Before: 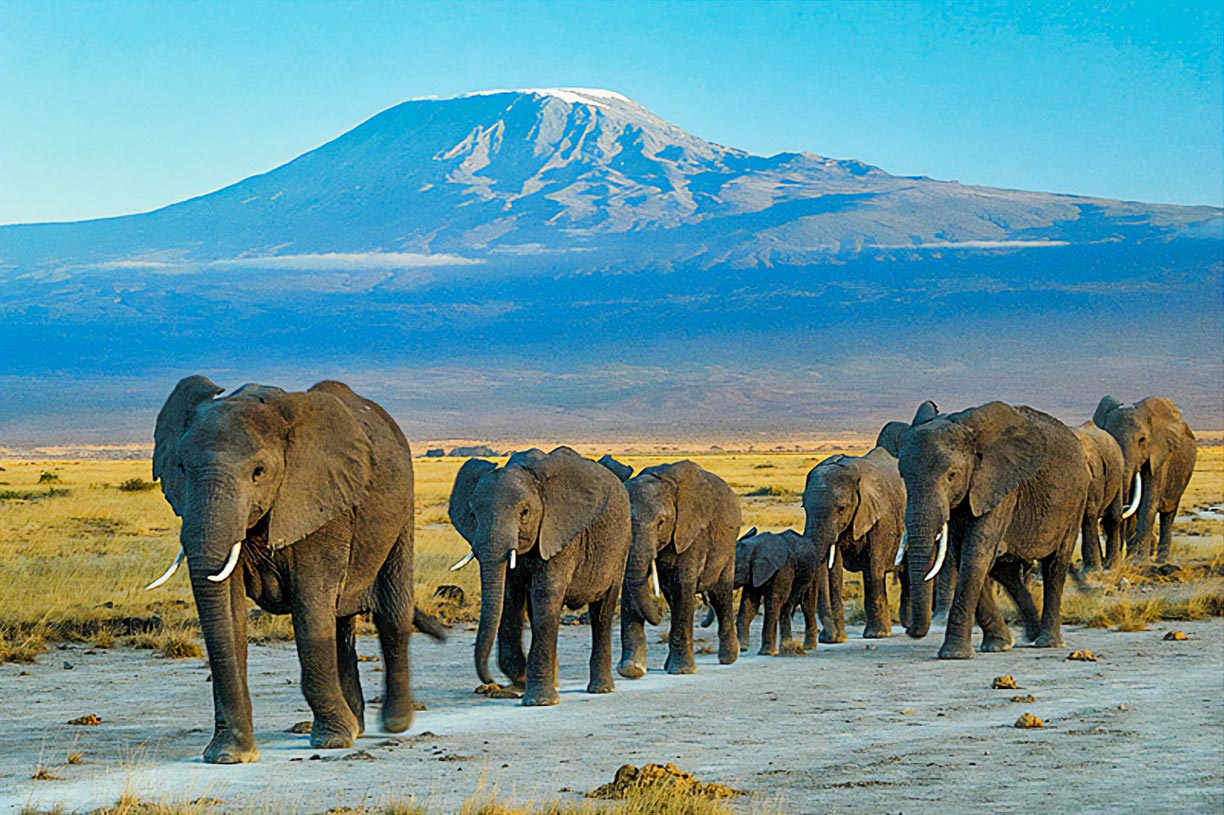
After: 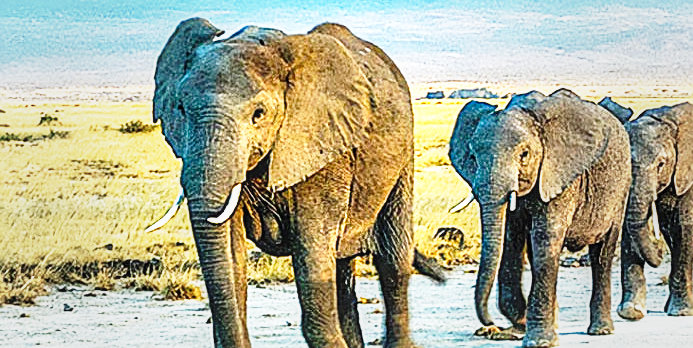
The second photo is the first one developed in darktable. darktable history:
exposure: black level correction -0.002, exposure 0.711 EV, compensate exposure bias true, compensate highlight preservation false
base curve: curves: ch0 [(0, 0) (0.026, 0.03) (0.109, 0.232) (0.351, 0.748) (0.669, 0.968) (1, 1)], preserve colors none
sharpen: on, module defaults
local contrast: on, module defaults
crop: top 44.015%, right 43.353%, bottom 13.272%
vignetting: fall-off start 32.88%, fall-off radius 64.39%, brightness -0.178, saturation -0.304, width/height ratio 0.96, dithering 8-bit output
